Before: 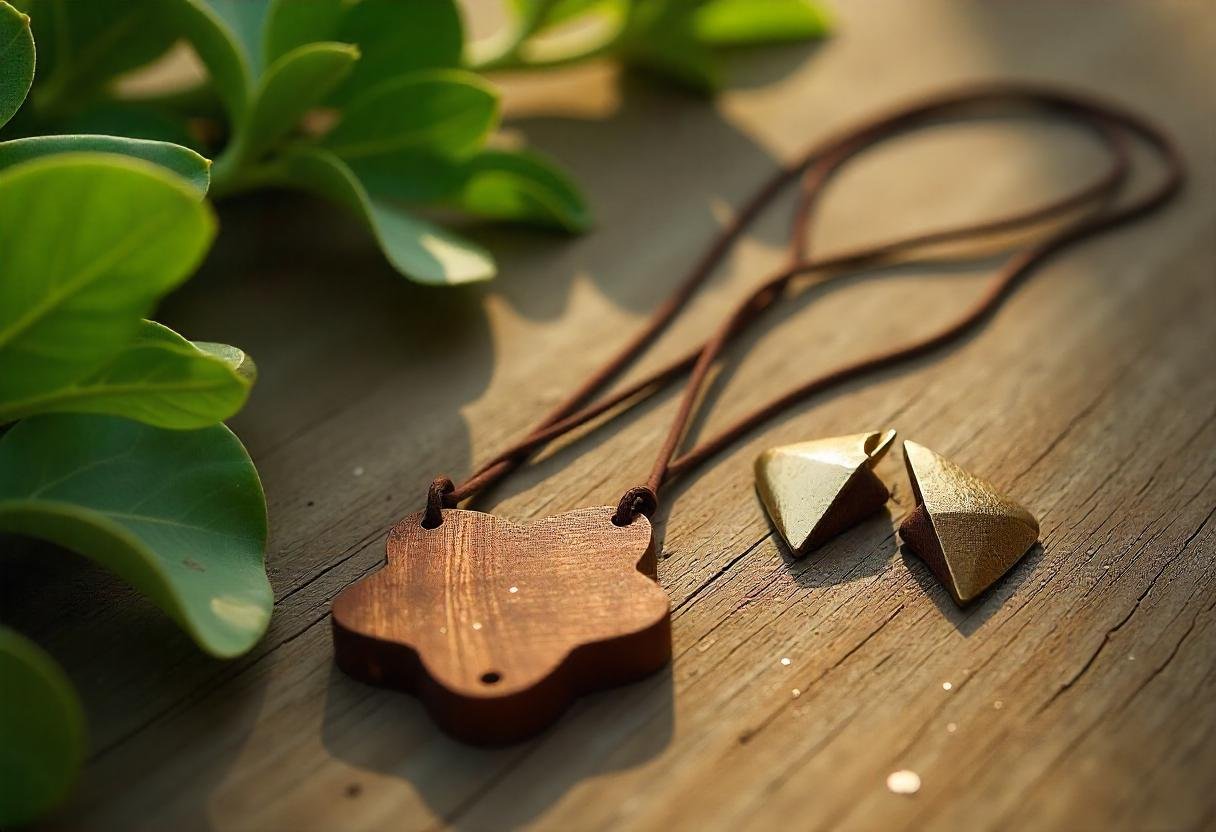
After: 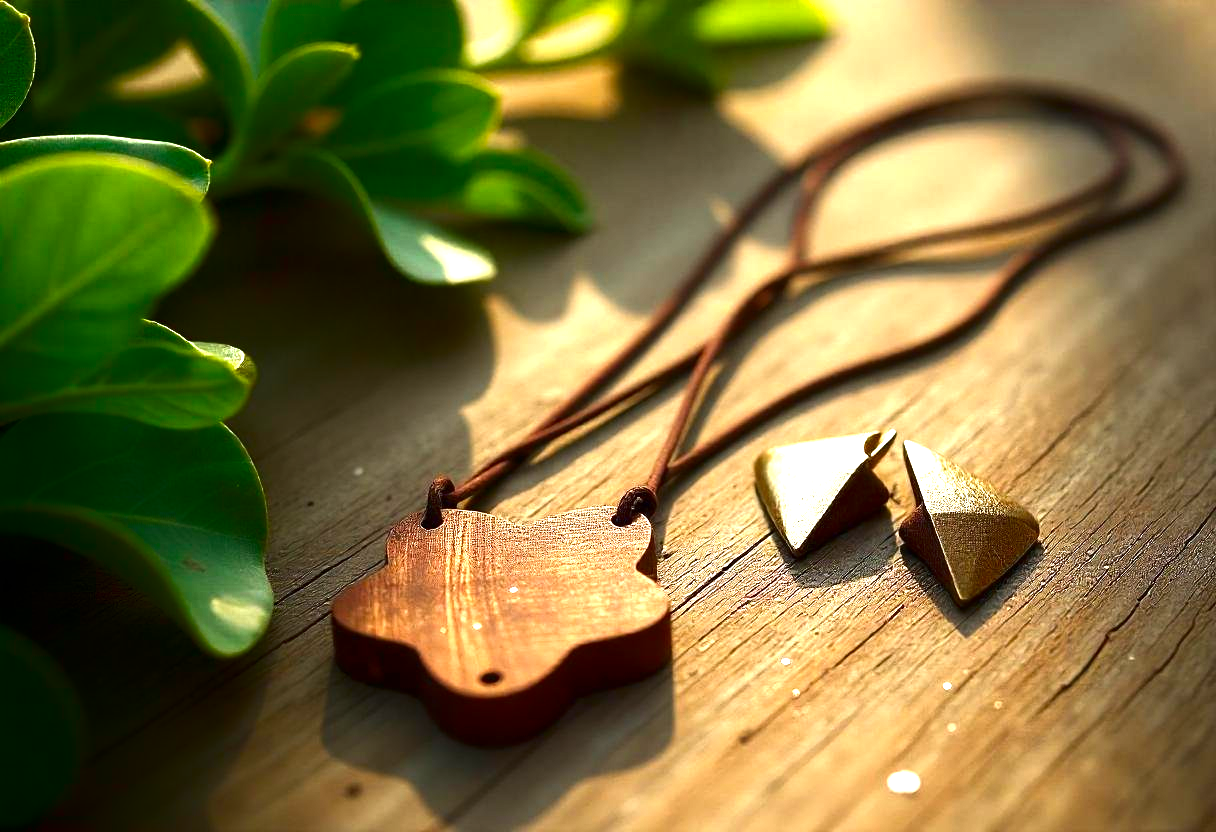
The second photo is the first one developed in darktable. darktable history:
contrast brightness saturation: brightness -0.202, saturation 0.084
exposure: exposure 1.206 EV, compensate highlight preservation false
shadows and highlights: shadows -71.13, highlights 36.57, soften with gaussian
